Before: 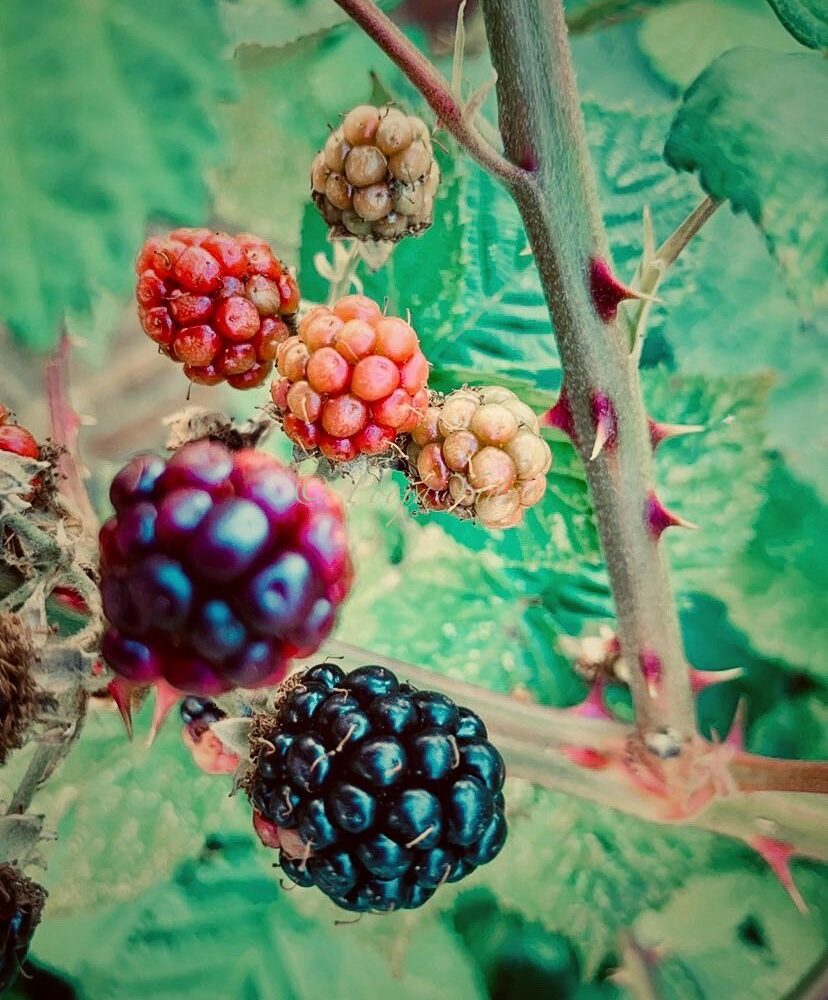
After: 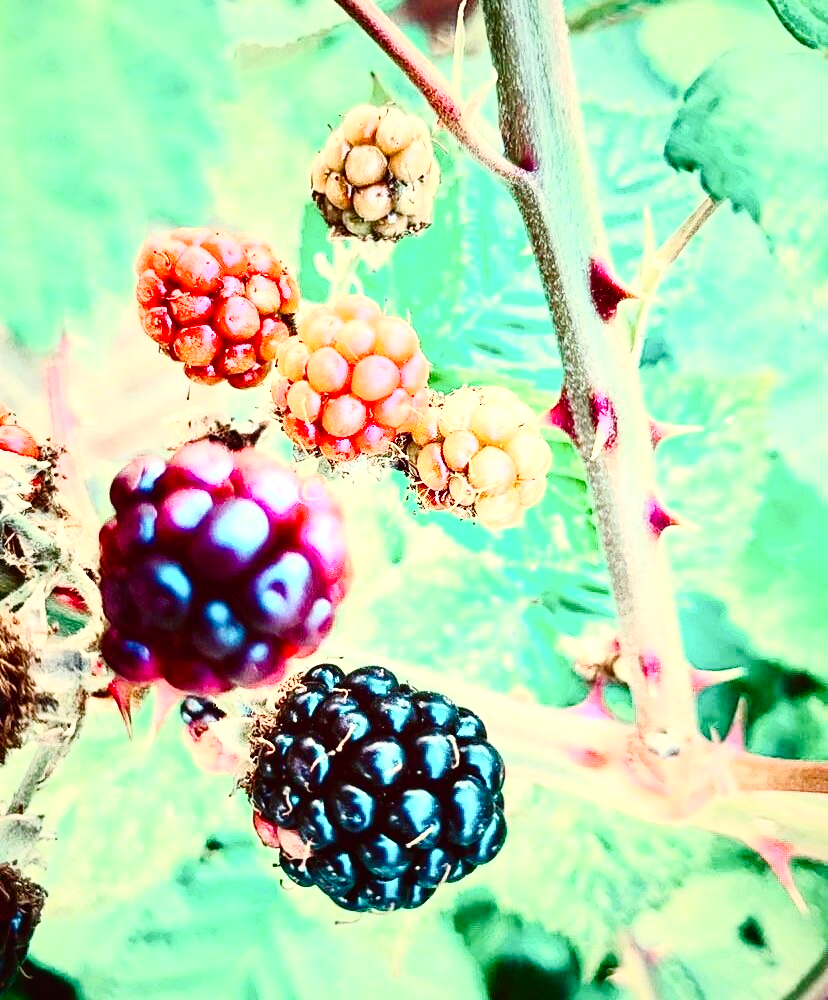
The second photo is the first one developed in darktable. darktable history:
tone curve: curves: ch0 [(0, 0.01) (0.052, 0.045) (0.136, 0.133) (0.29, 0.332) (0.453, 0.531) (0.676, 0.751) (0.89, 0.919) (1, 1)]; ch1 [(0, 0) (0.094, 0.081) (0.285, 0.299) (0.385, 0.403) (0.446, 0.443) (0.502, 0.5) (0.544, 0.552) (0.589, 0.612) (0.722, 0.728) (1, 1)]; ch2 [(0, 0) (0.257, 0.217) (0.43, 0.421) (0.498, 0.507) (0.531, 0.544) (0.56, 0.579) (0.625, 0.642) (1, 1)], preserve colors none
exposure: black level correction 0, exposure 1.123 EV, compensate exposure bias true, compensate highlight preservation false
contrast brightness saturation: contrast 0.413, brightness 0.107, saturation 0.21
